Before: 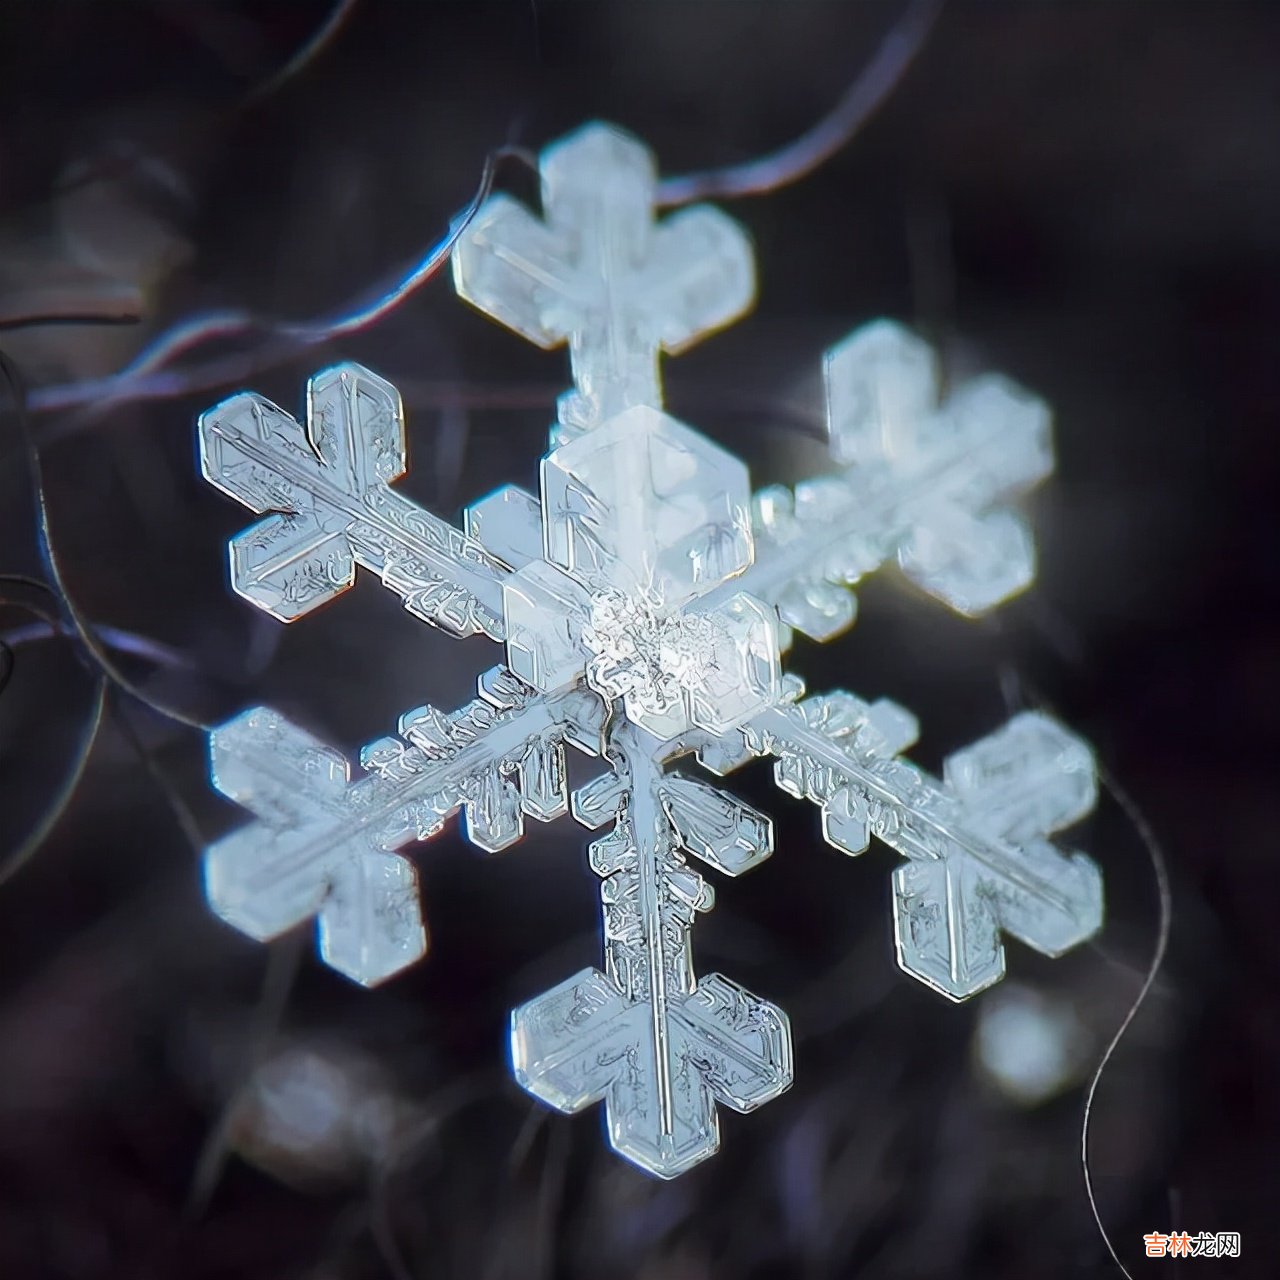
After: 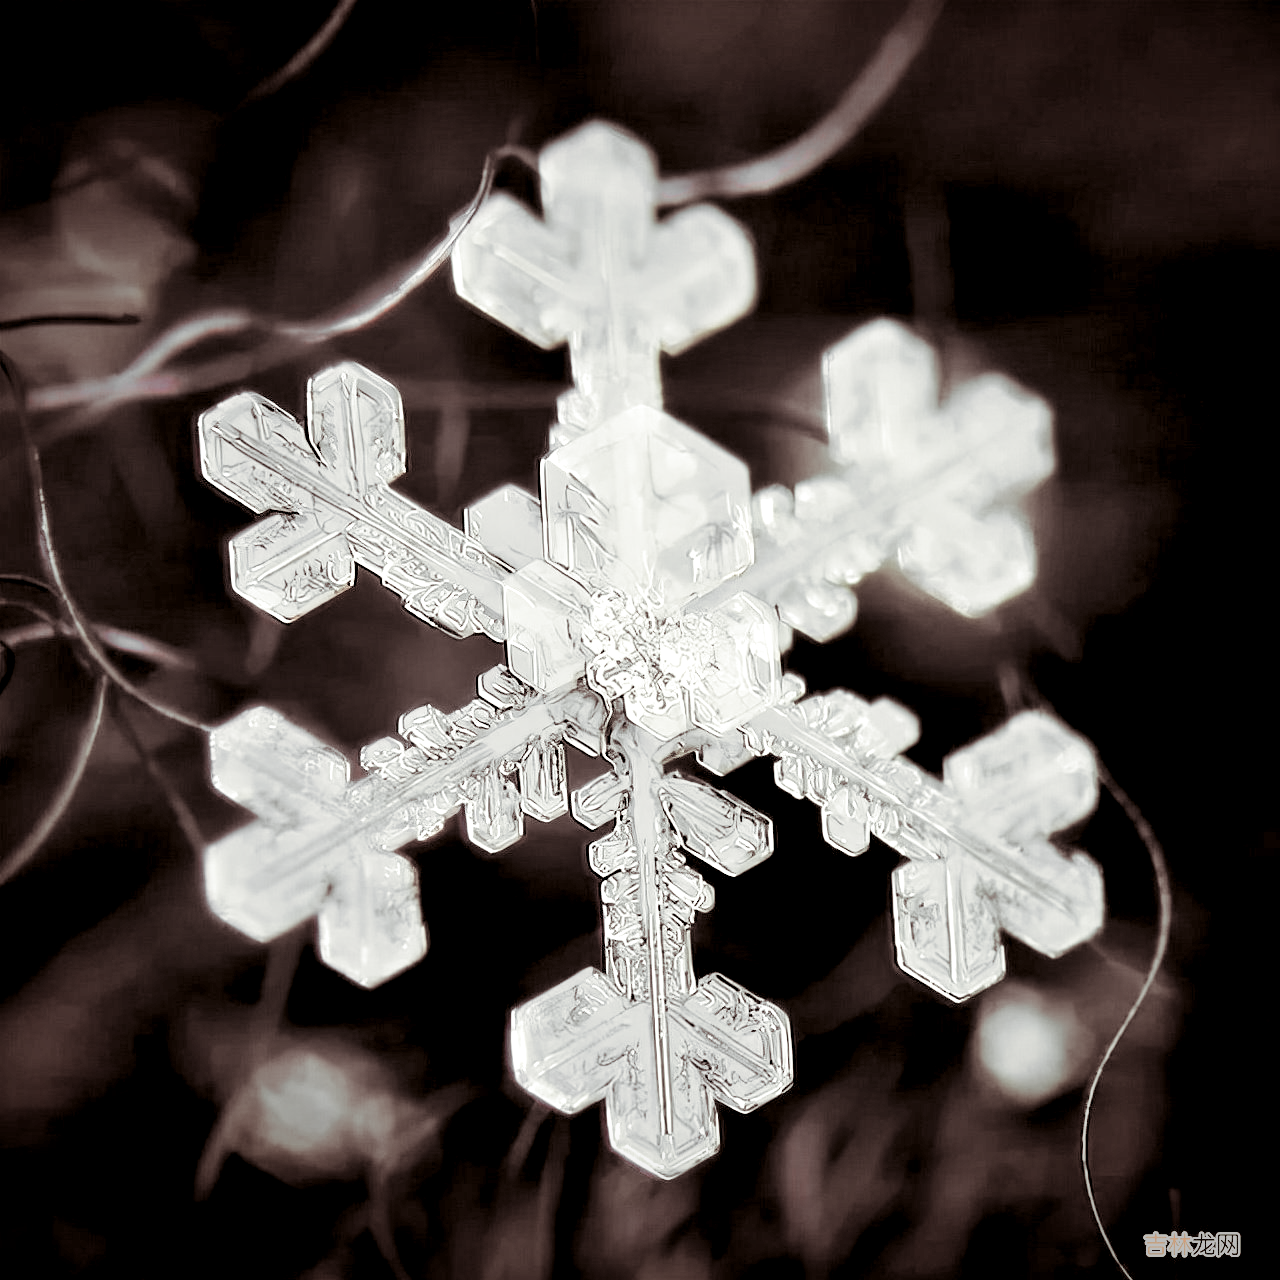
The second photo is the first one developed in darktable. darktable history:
exposure: exposure 0.2 EV, compensate highlight preservation false
shadows and highlights: shadows 32, highlights -32, soften with gaussian
tone curve: curves: ch0 [(0, 0) (0.004, 0.001) (0.133, 0.112) (0.325, 0.362) (0.832, 0.893) (1, 1)], color space Lab, linked channels, preserve colors none
contrast brightness saturation: brightness 0.18, saturation -0.5
vignetting: fall-off start 88.53%, fall-off radius 44.2%, saturation 0.376, width/height ratio 1.161
levels: levels [0.116, 0.574, 1]
color zones: curves: ch1 [(0, 0.831) (0.08, 0.771) (0.157, 0.268) (0.241, 0.207) (0.562, -0.005) (0.714, -0.013) (0.876, 0.01) (1, 0.831)]
split-toning: shadows › saturation 0.24, highlights › hue 54°, highlights › saturation 0.24
contrast equalizer: octaves 7, y [[0.528, 0.548, 0.563, 0.562, 0.546, 0.526], [0.55 ×6], [0 ×6], [0 ×6], [0 ×6]]
color correction: highlights a* -5.94, highlights b* 9.48, shadows a* 10.12, shadows b* 23.94
